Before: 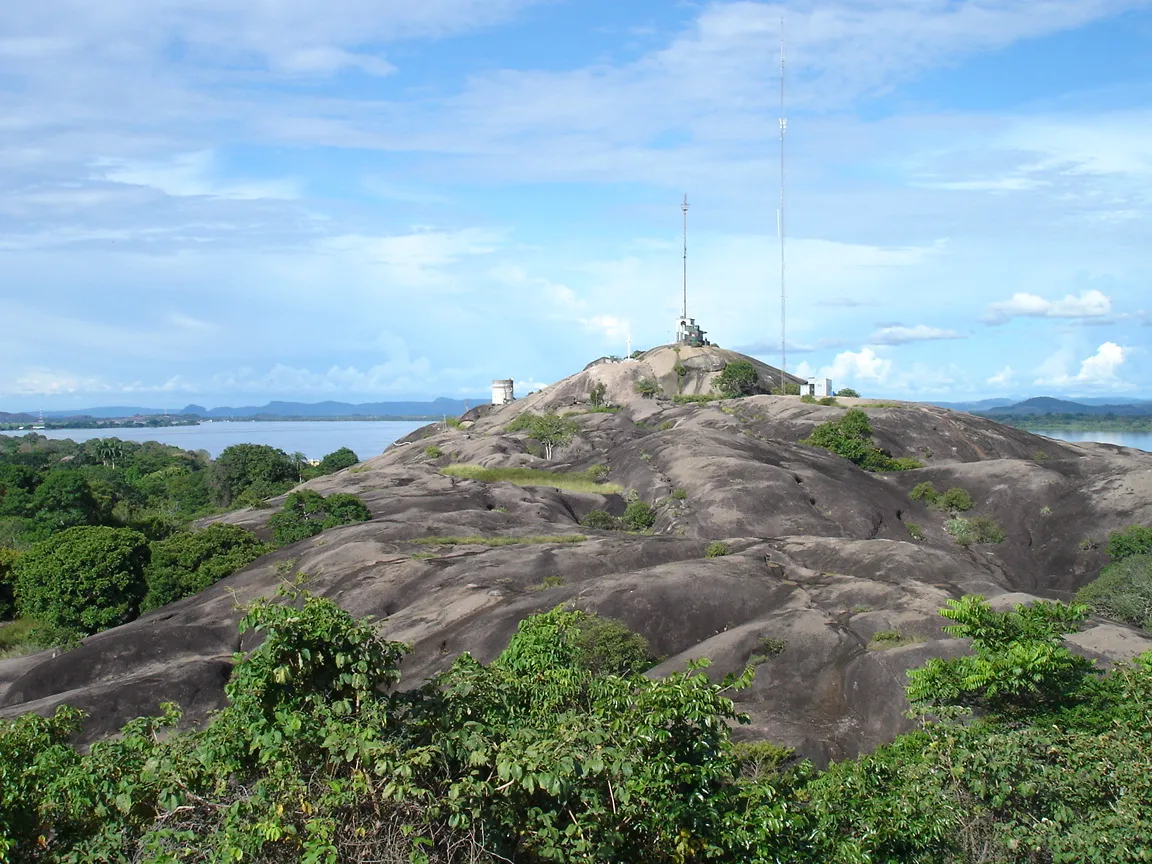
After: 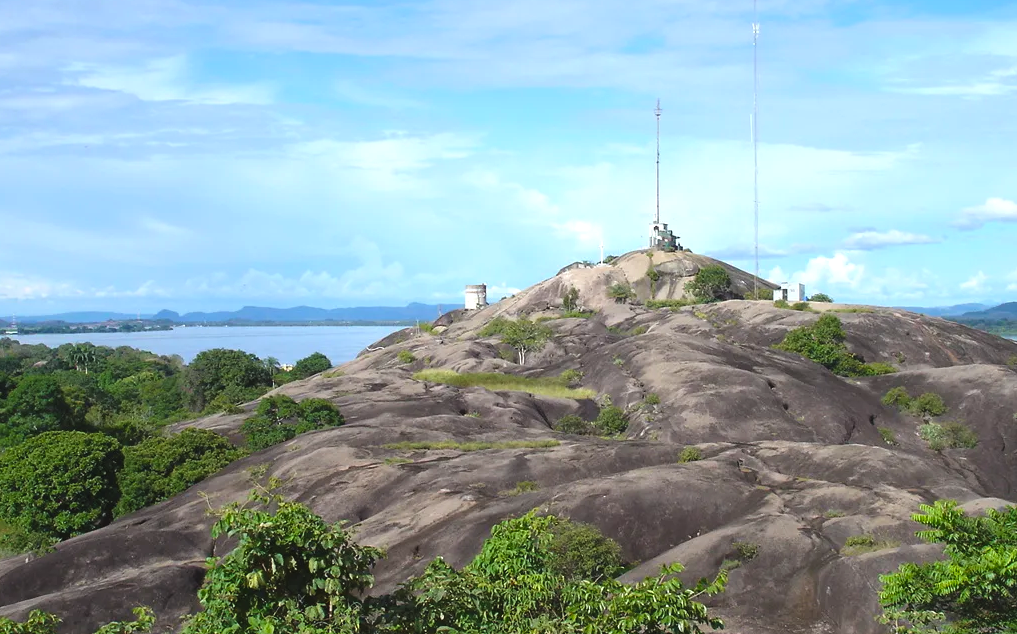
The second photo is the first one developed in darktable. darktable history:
exposure: compensate exposure bias true, compensate highlight preservation false
crop and rotate: left 2.413%, top 11.051%, right 9.27%, bottom 15.533%
color balance rgb: power › chroma 0.281%, power › hue 22.03°, highlights gain › luminance 10.09%, global offset › luminance 0.482%, global offset › hue 171.09°, linear chroma grading › global chroma 8.275%, perceptual saturation grading › global saturation -0.227%, global vibrance 20%
